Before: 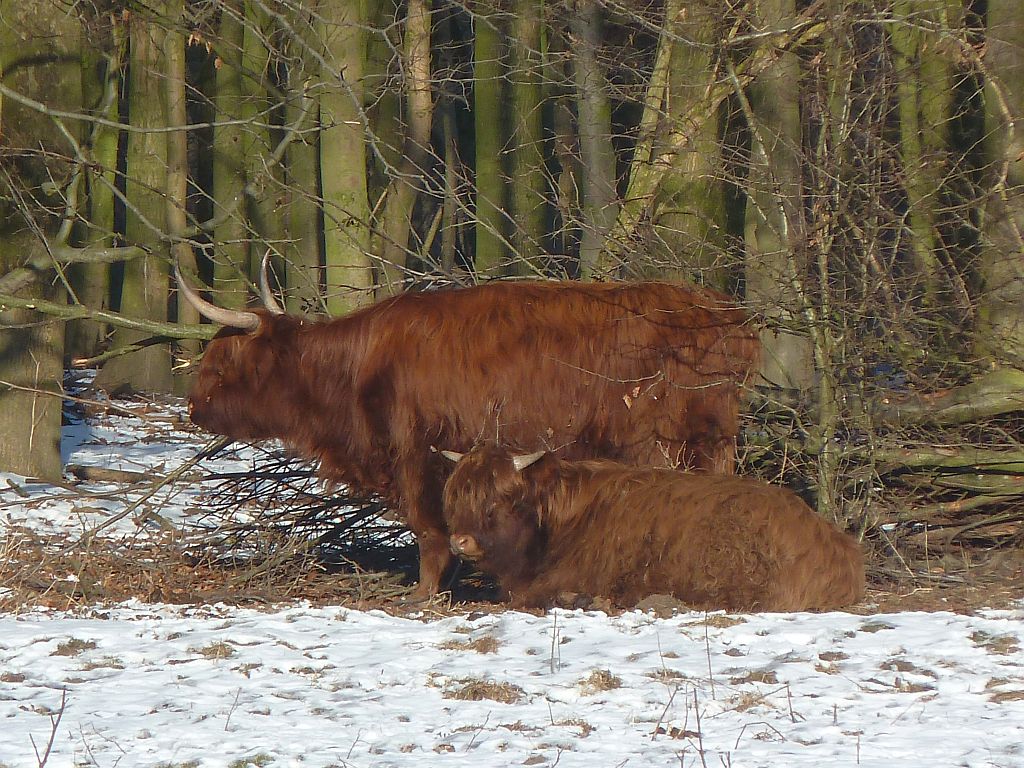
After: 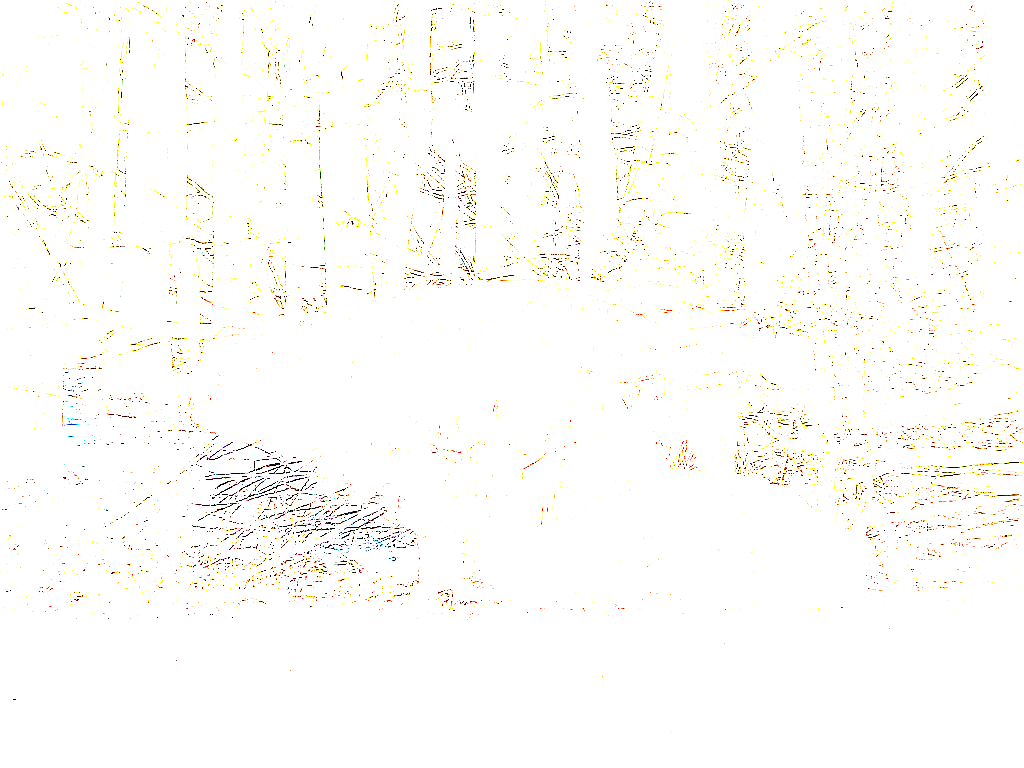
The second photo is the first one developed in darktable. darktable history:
color balance rgb: shadows lift › chroma 0.962%, shadows lift › hue 113.34°, linear chroma grading › global chroma 0.323%, perceptual saturation grading › global saturation 0.852%
exposure: exposure 7.962 EV, compensate highlight preservation false
sharpen: on, module defaults
